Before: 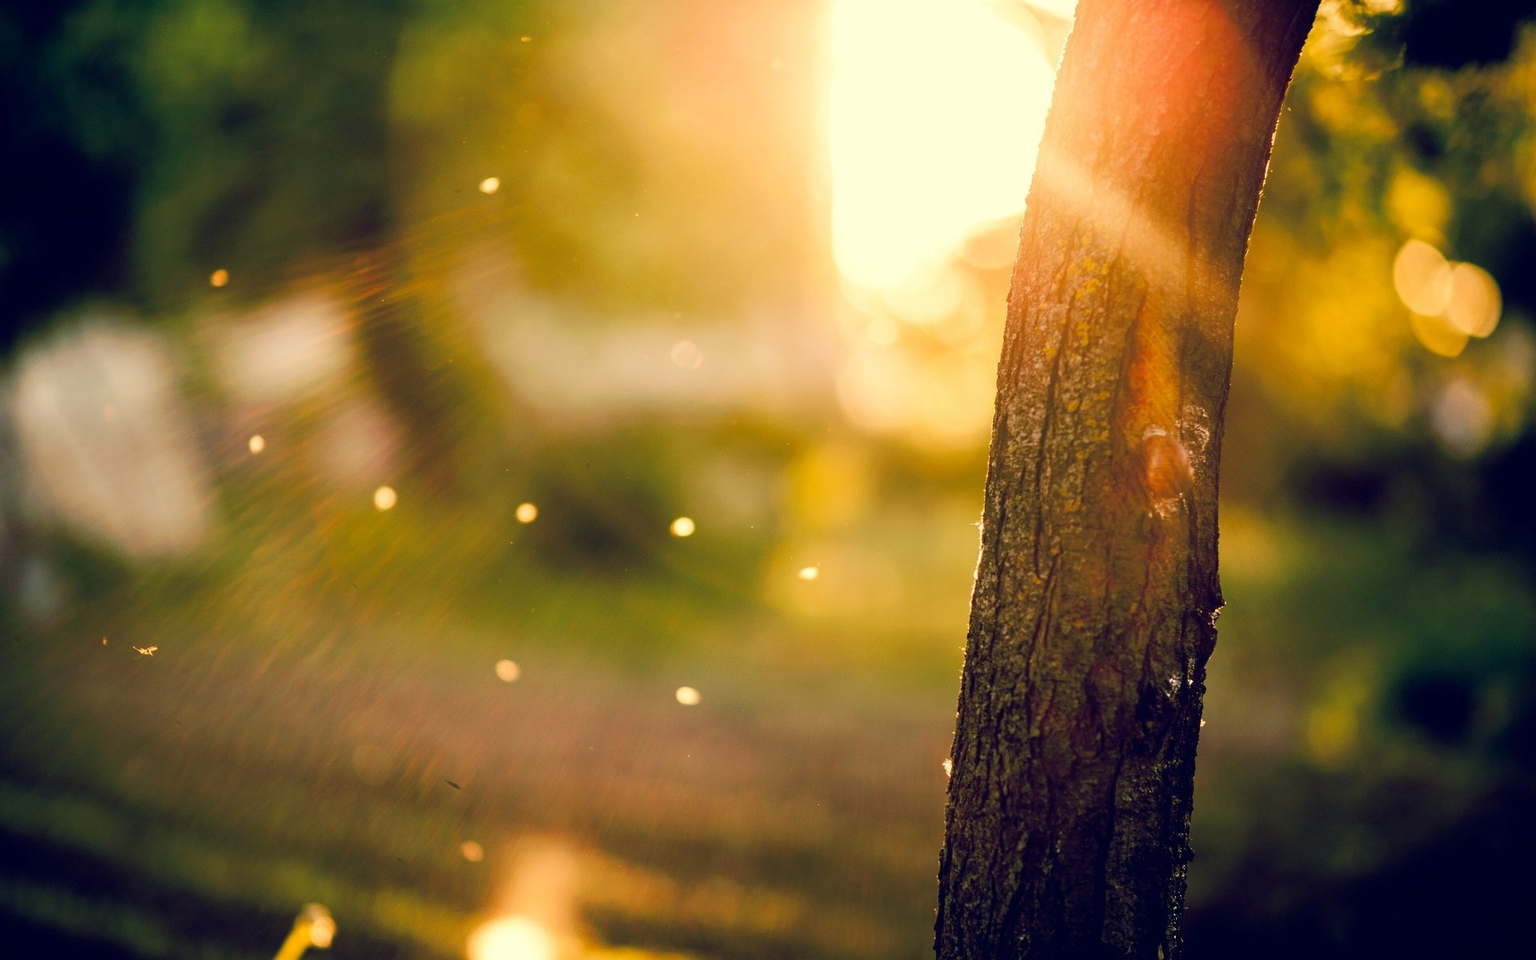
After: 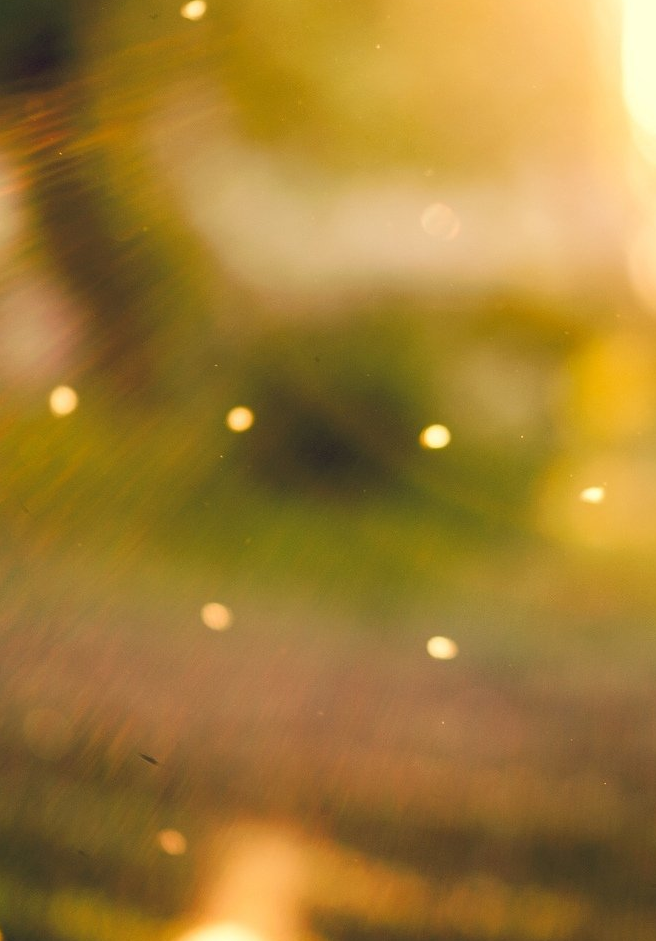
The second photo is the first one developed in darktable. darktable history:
crop and rotate: left 21.82%, top 18.573%, right 43.981%, bottom 2.972%
